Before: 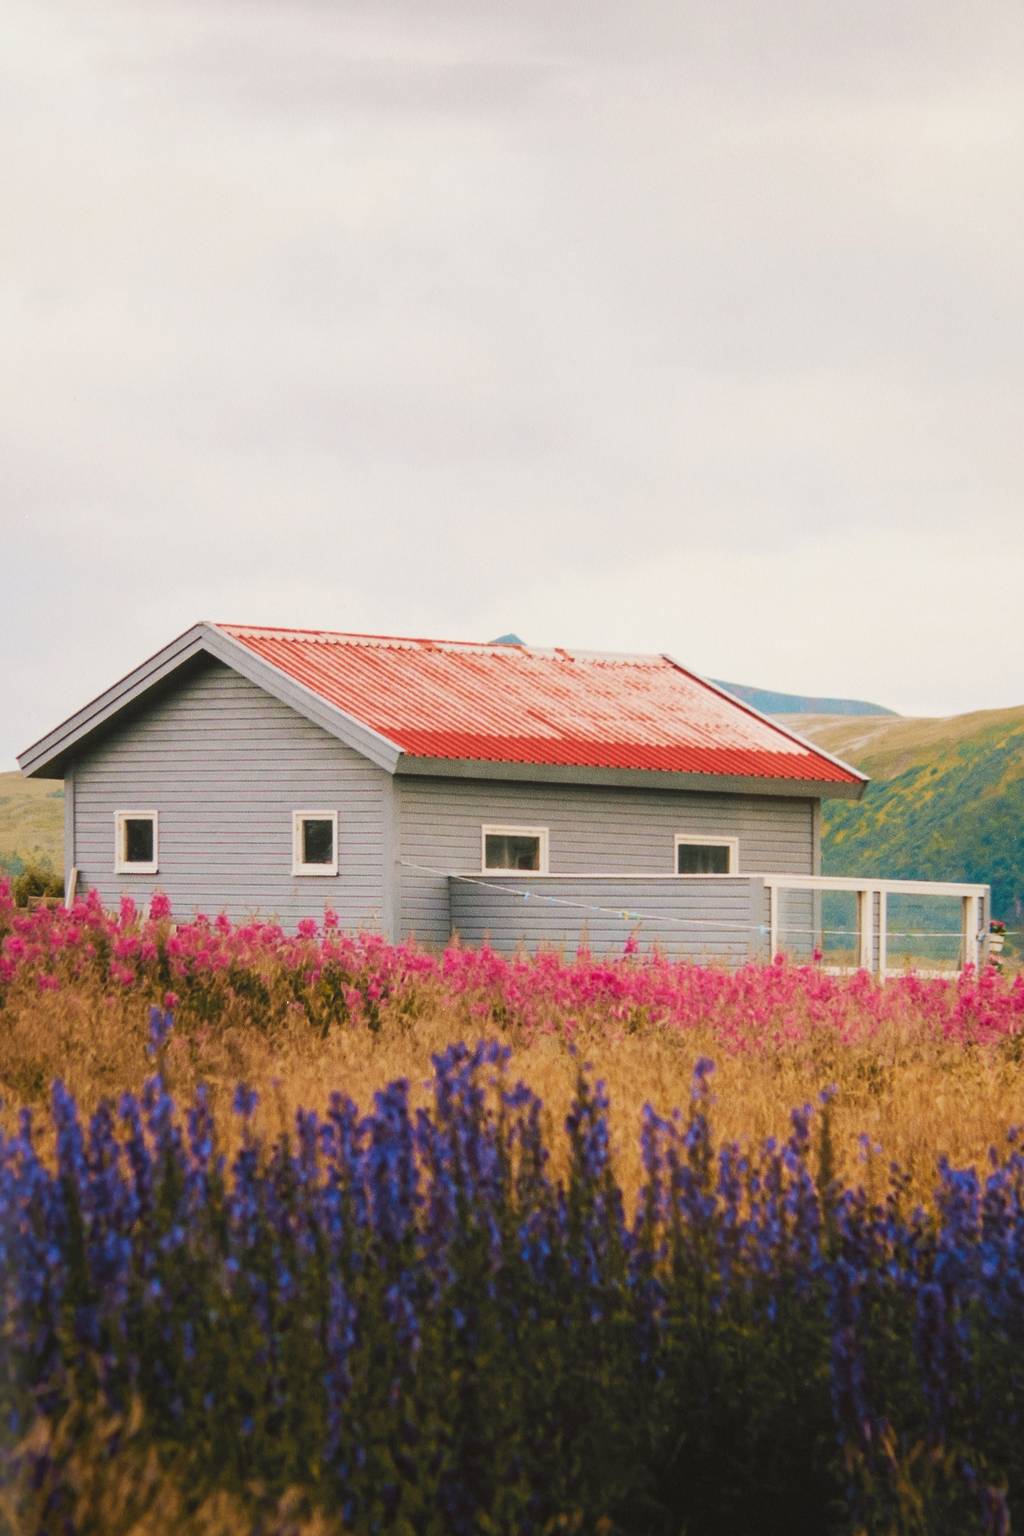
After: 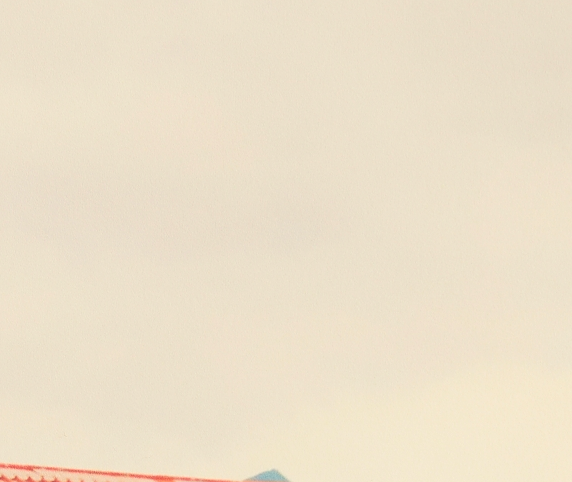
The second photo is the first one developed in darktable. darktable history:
local contrast: detail 69%
crop: left 28.64%, top 16.832%, right 26.637%, bottom 58.055%
white balance: red 1.029, blue 0.92
sharpen: radius 0.969, amount 0.604
